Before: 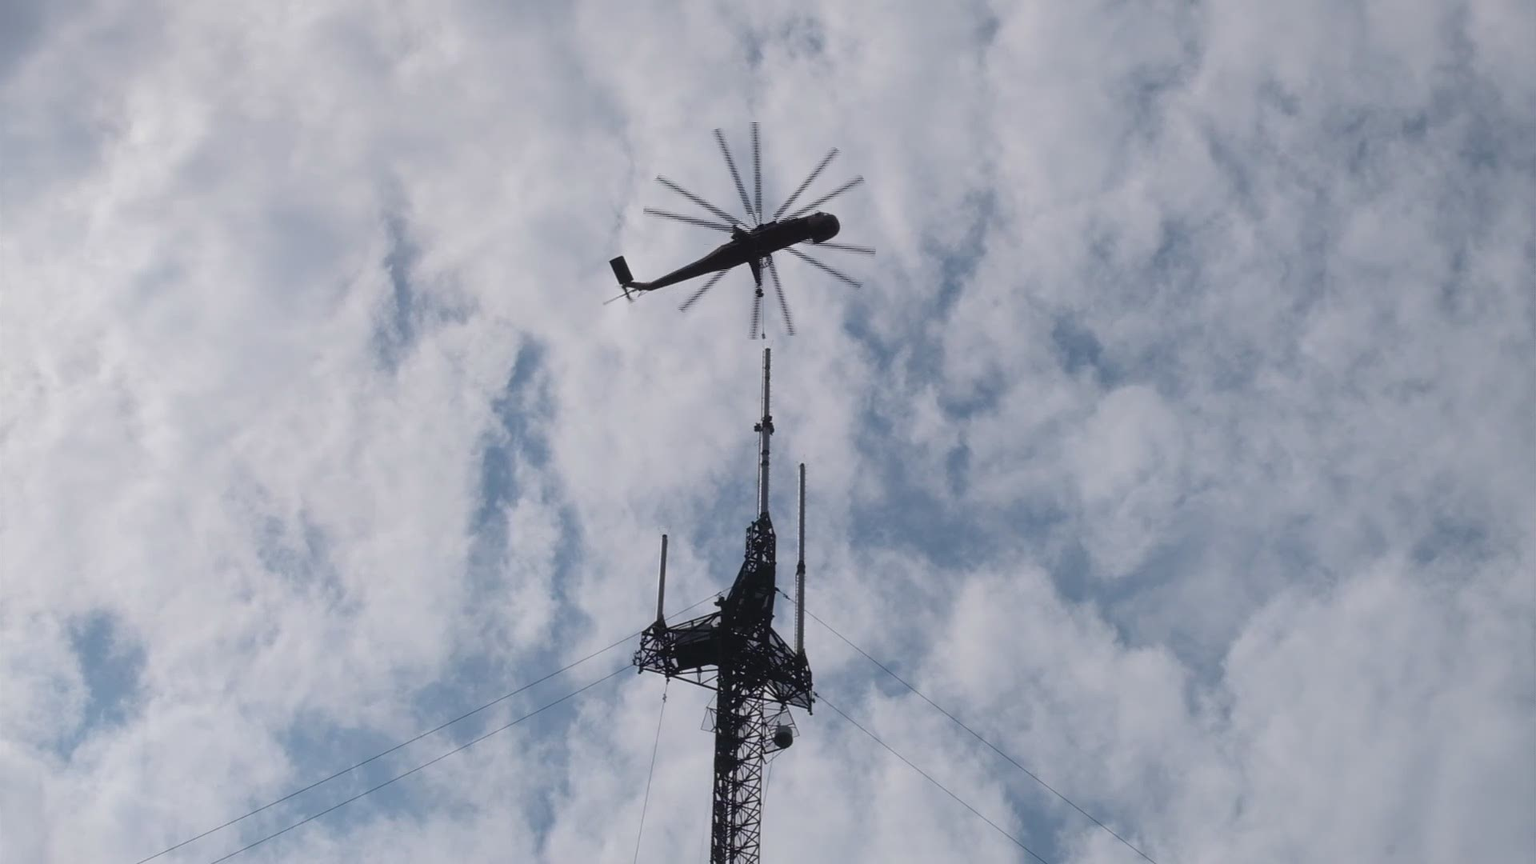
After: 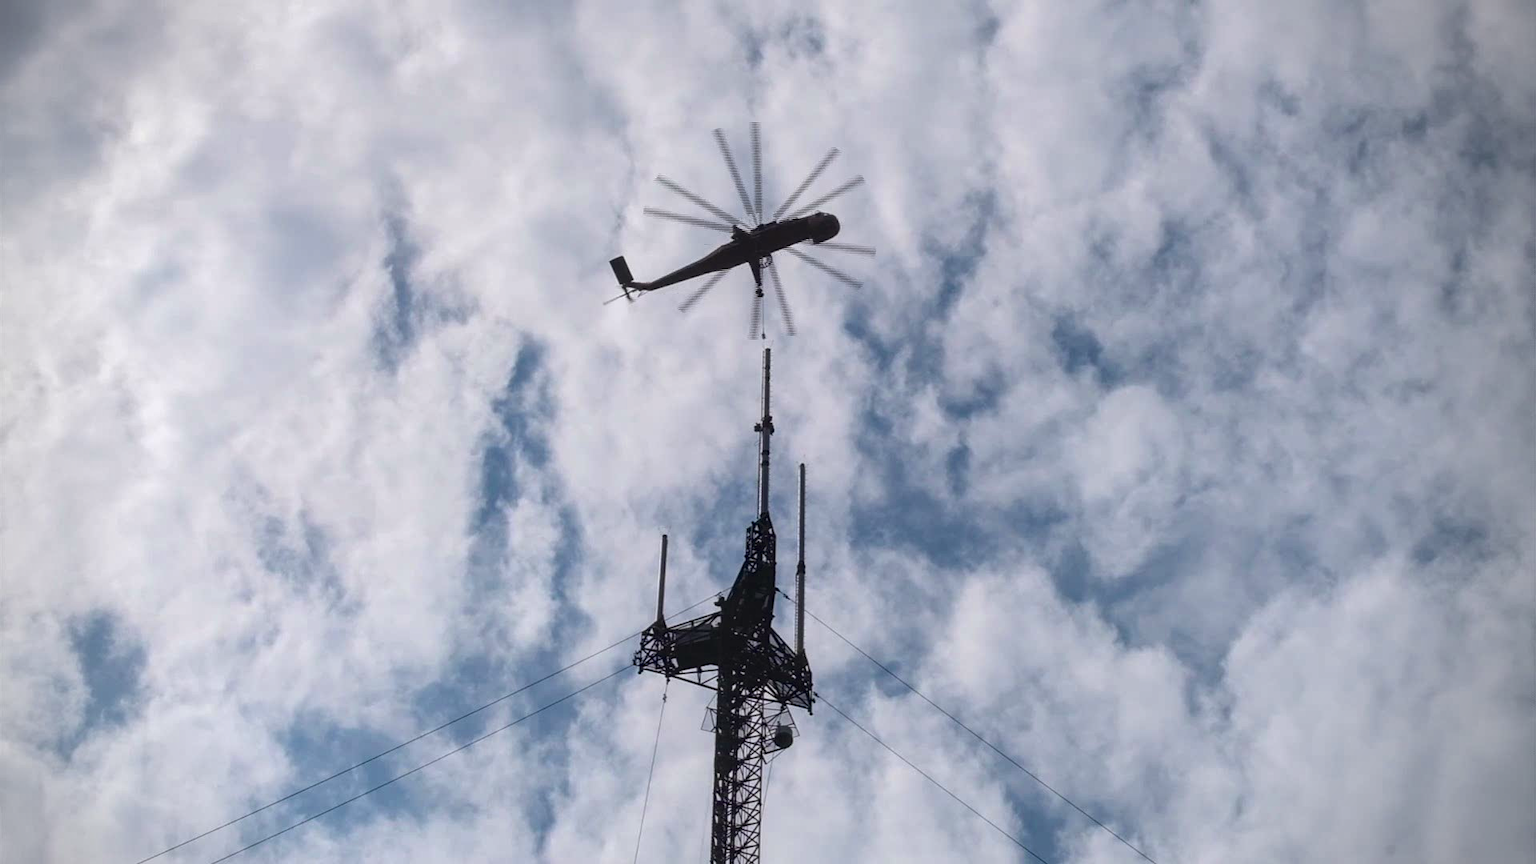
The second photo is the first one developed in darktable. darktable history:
color balance rgb: power › chroma 0.244%, power › hue 61.15°, perceptual saturation grading › global saturation 29.511%, perceptual brilliance grading › highlights 16.035%, perceptual brilliance grading › mid-tones 6.671%, perceptual brilliance grading › shadows -15.105%, global vibrance 6.858%, saturation formula JzAzBz (2021)
vignetting: center (0, 0.005)
local contrast: on, module defaults
